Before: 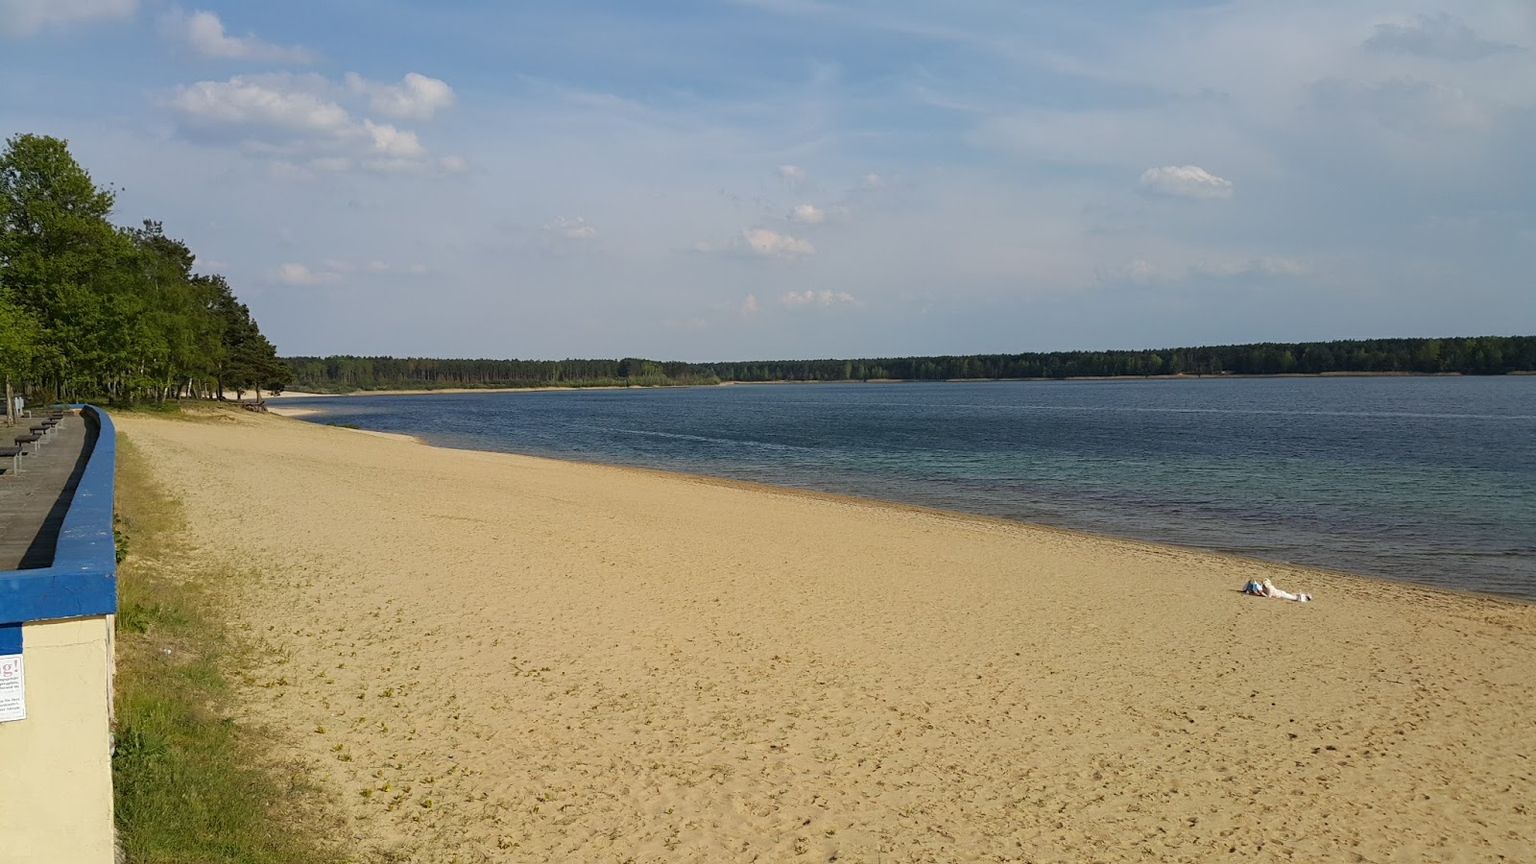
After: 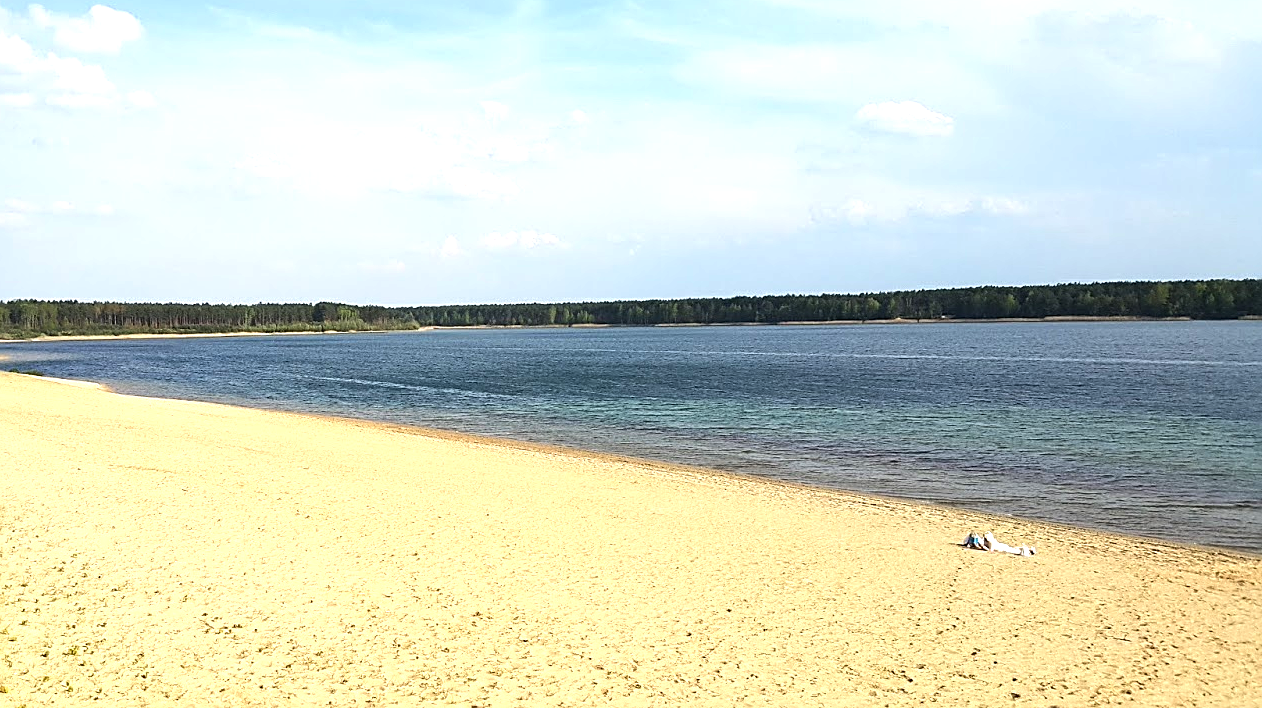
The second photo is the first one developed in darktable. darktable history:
crop and rotate: left 20.74%, top 7.912%, right 0.375%, bottom 13.378%
exposure: black level correction 0, exposure 1 EV, compensate exposure bias true, compensate highlight preservation false
sharpen: on, module defaults
tone equalizer: -8 EV -0.417 EV, -7 EV -0.389 EV, -6 EV -0.333 EV, -5 EV -0.222 EV, -3 EV 0.222 EV, -2 EV 0.333 EV, -1 EV 0.389 EV, +0 EV 0.417 EV, edges refinement/feathering 500, mask exposure compensation -1.57 EV, preserve details no
